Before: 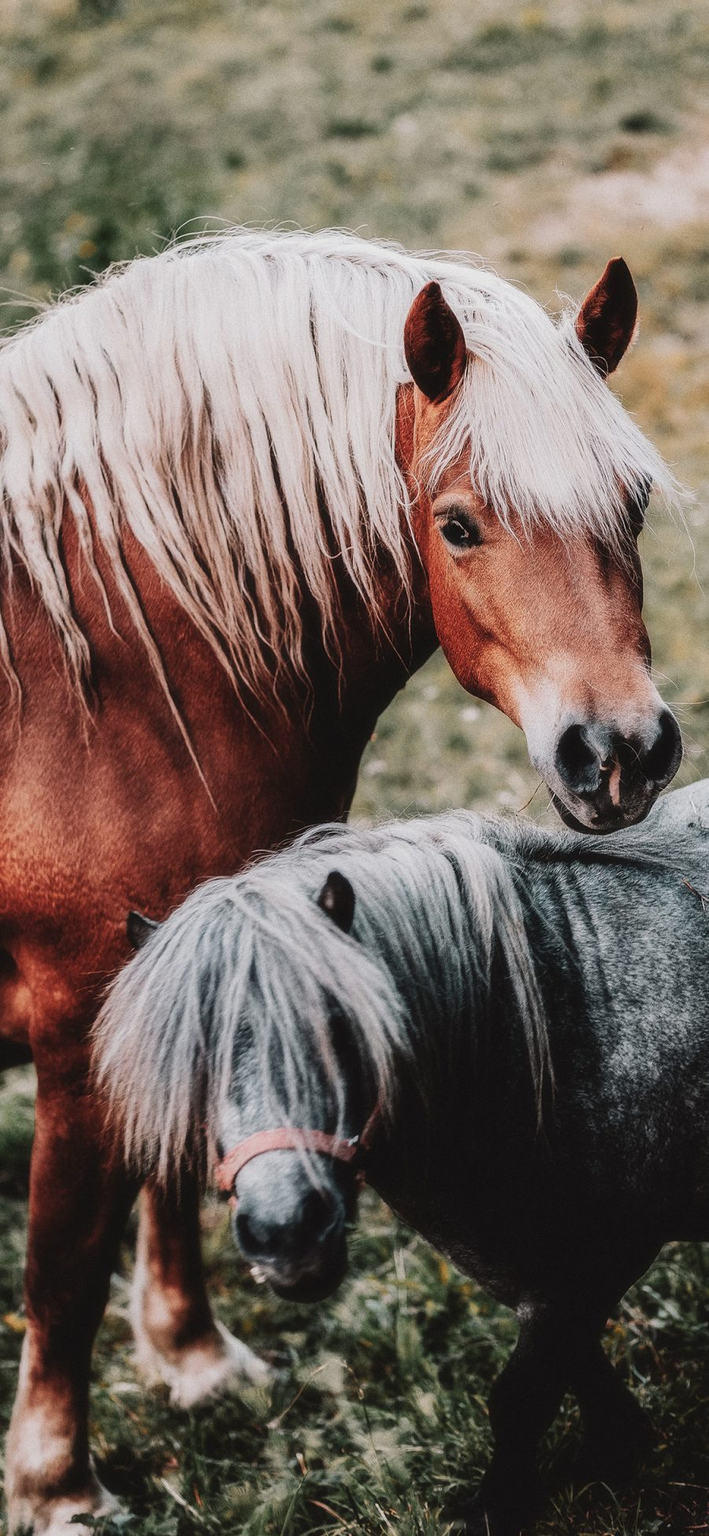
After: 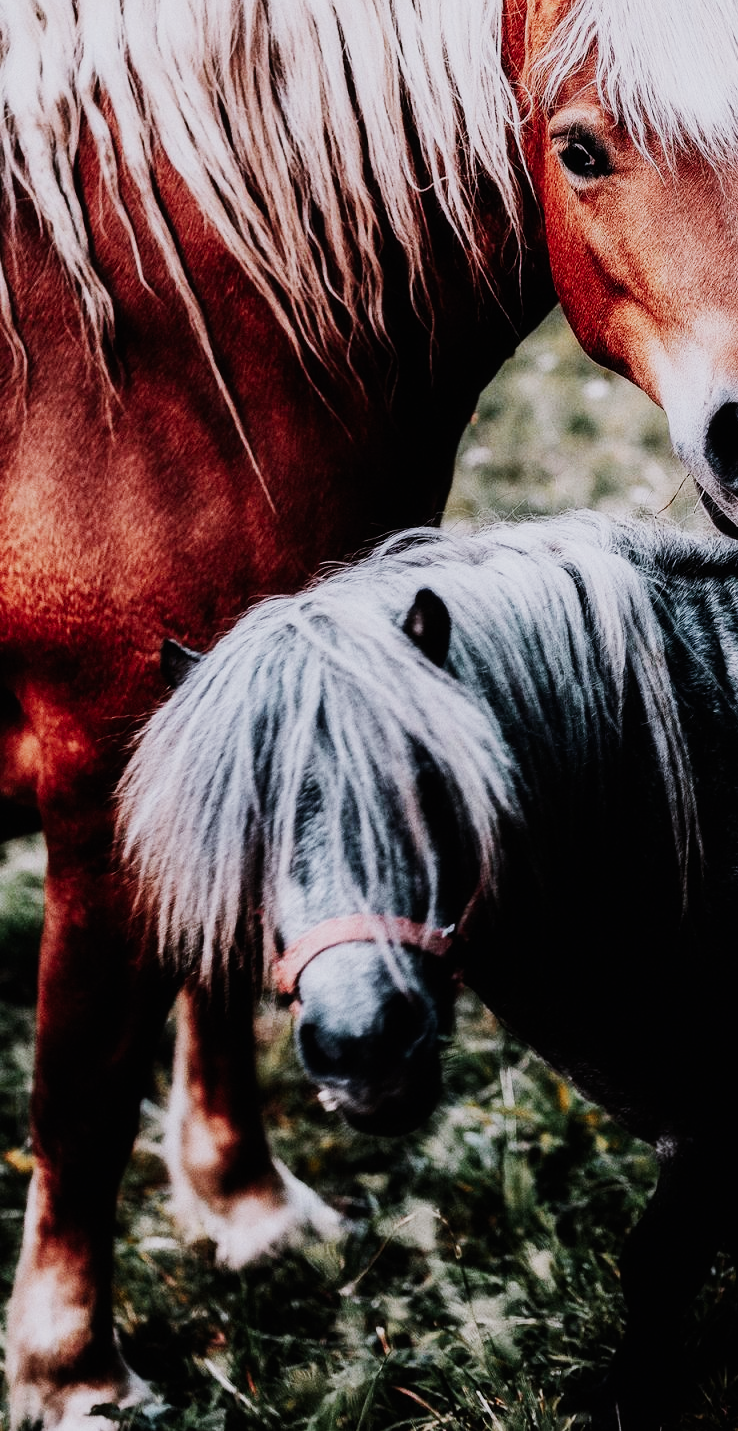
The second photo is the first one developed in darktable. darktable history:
sigmoid: contrast 2, skew -0.2, preserve hue 0%, red attenuation 0.1, red rotation 0.035, green attenuation 0.1, green rotation -0.017, blue attenuation 0.15, blue rotation -0.052, base primaries Rec2020
color calibration: illuminant as shot in camera, x 0.358, y 0.373, temperature 4628.91 K
crop: top 26.531%, right 17.959%
